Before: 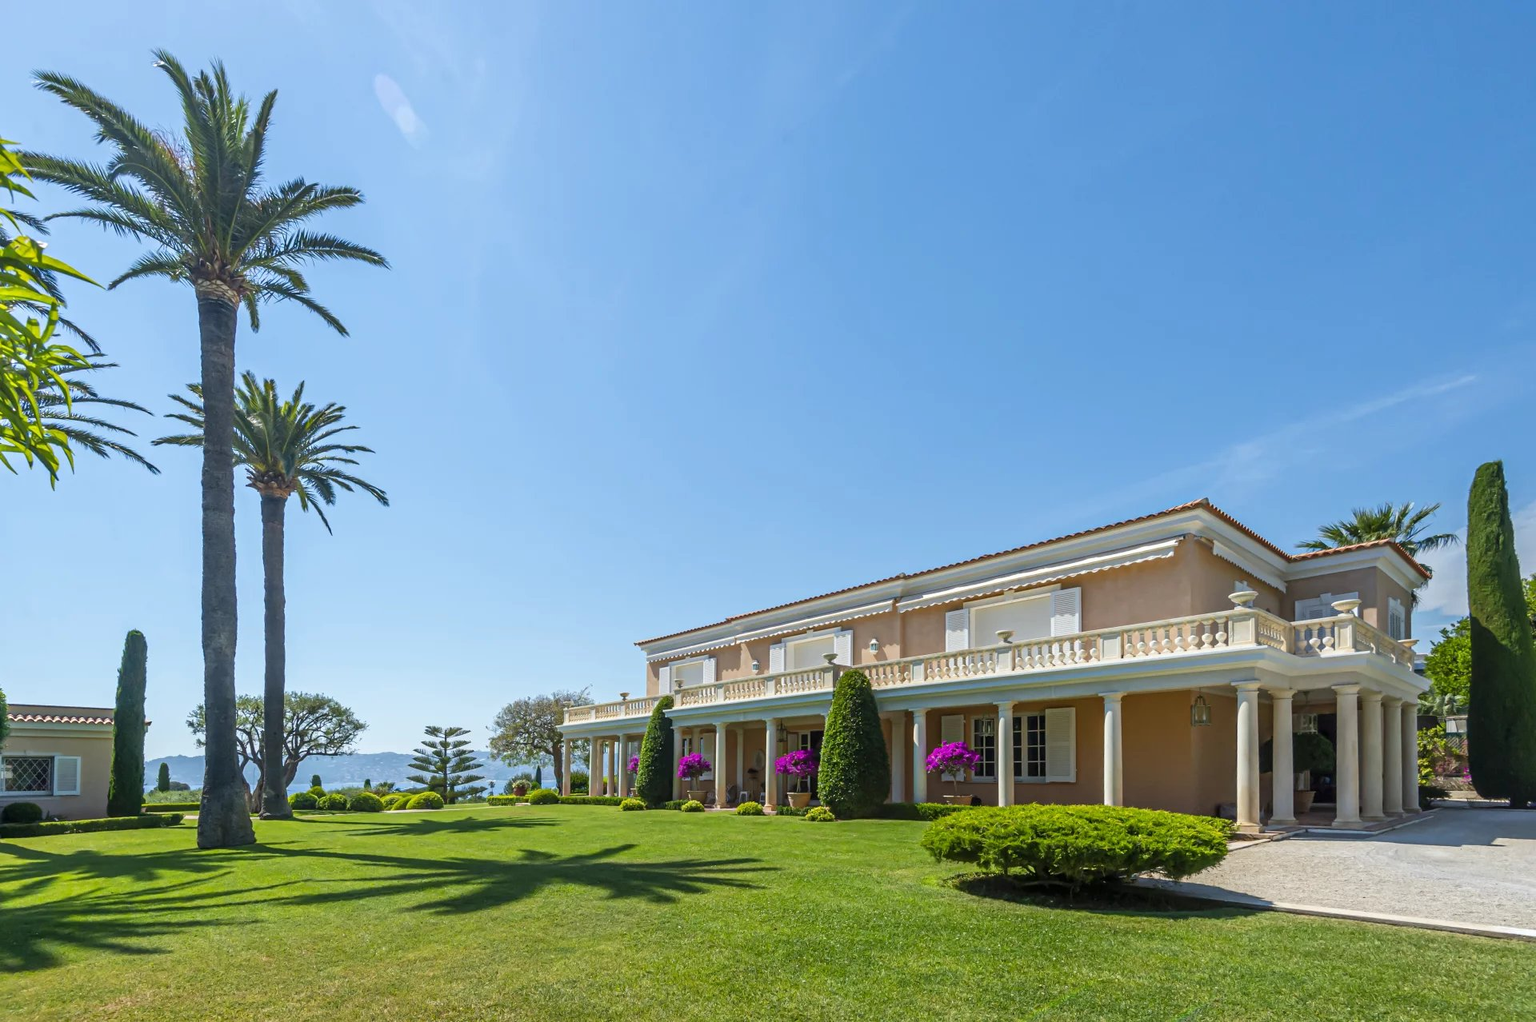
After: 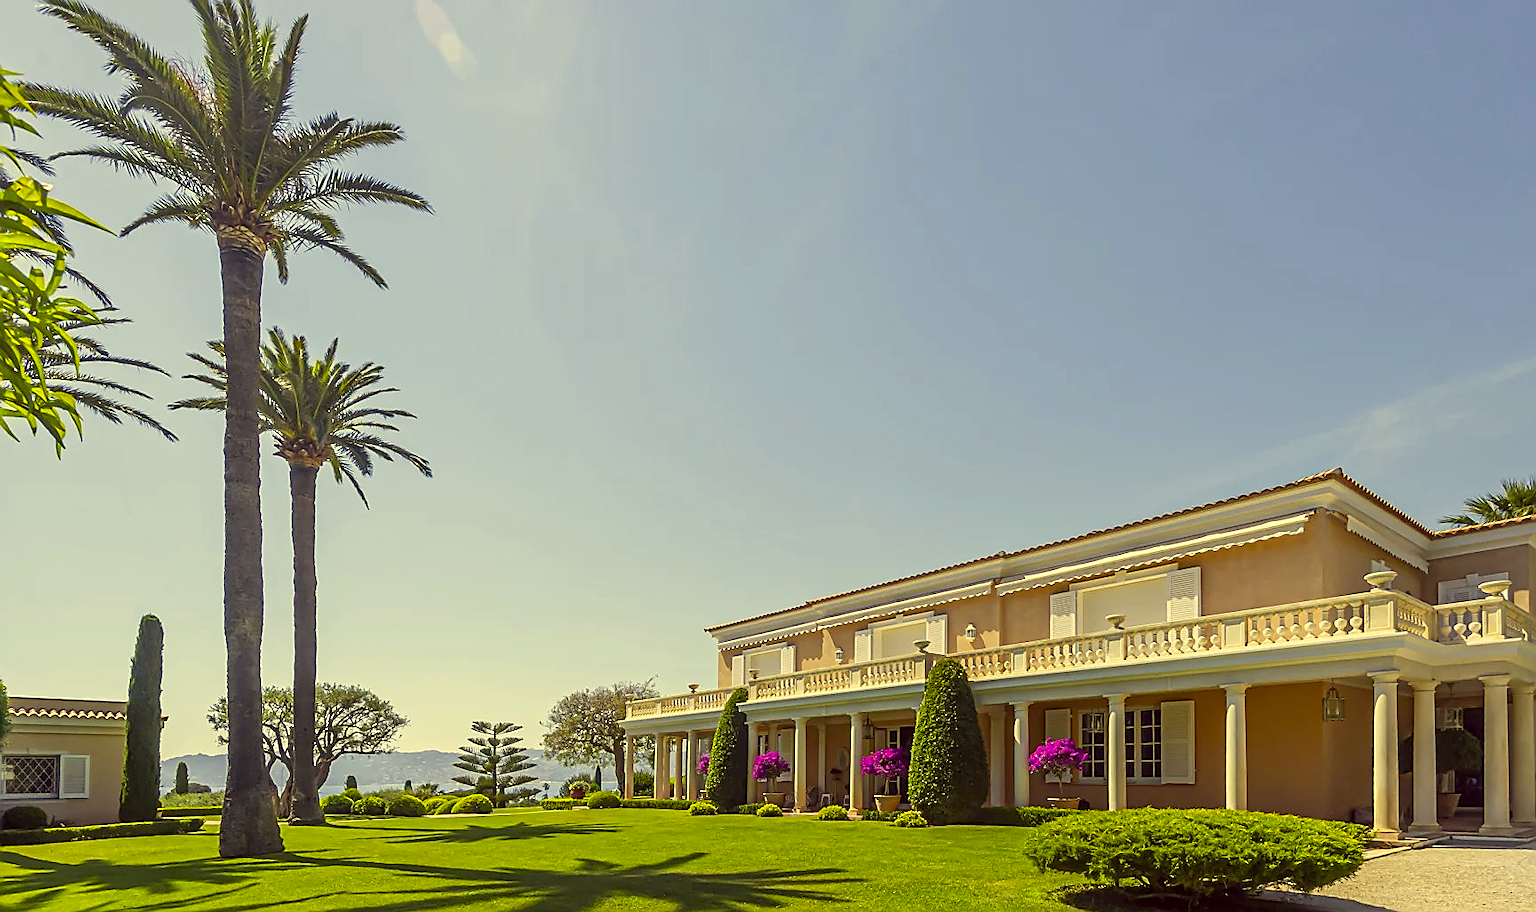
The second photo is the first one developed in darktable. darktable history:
color correction: highlights a* -0.62, highlights b* 39.72, shadows a* 9.64, shadows b* -0.203
crop: top 7.517%, right 9.901%, bottom 12.06%
sharpen: radius 1.37, amount 1.263, threshold 0.788
